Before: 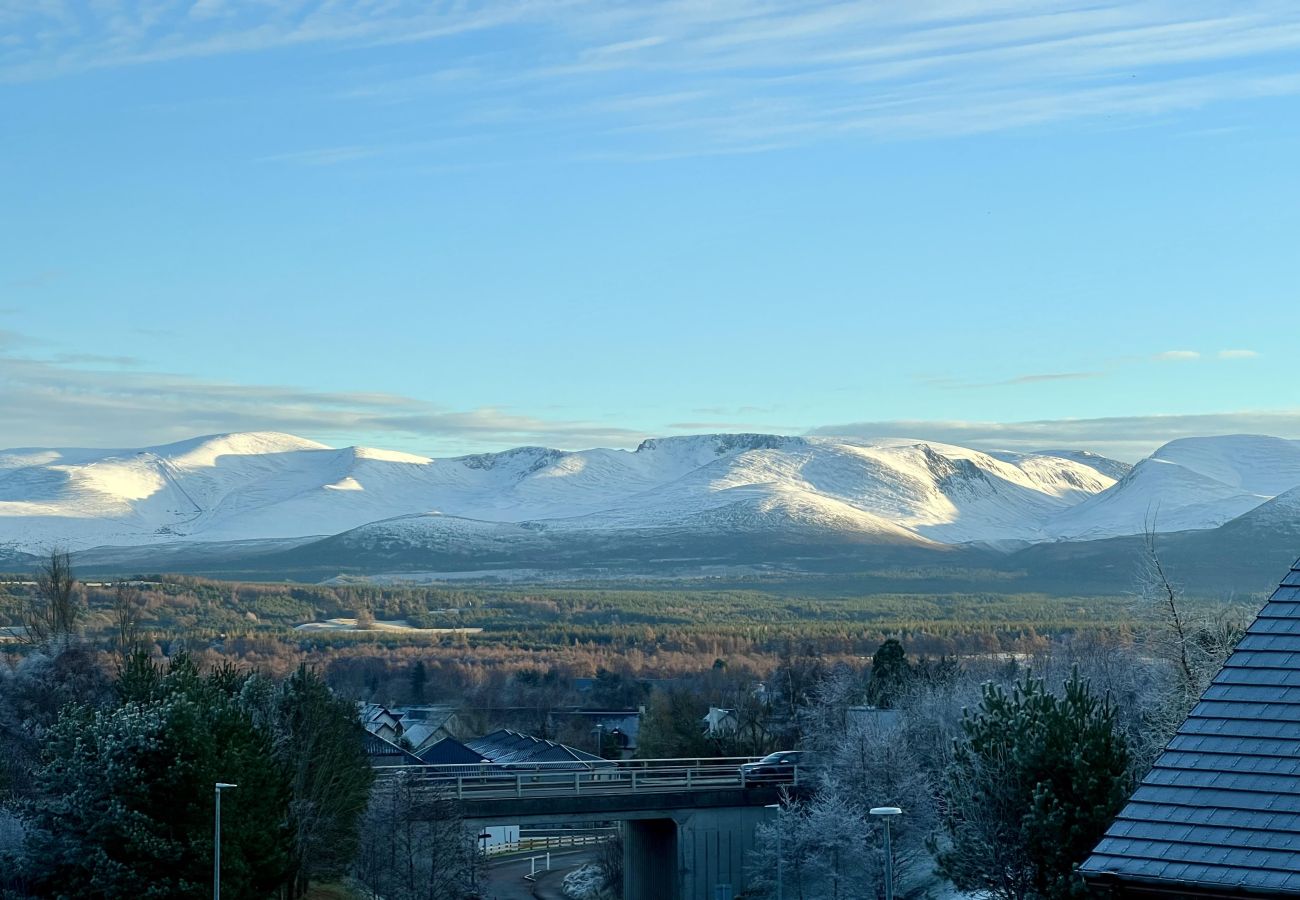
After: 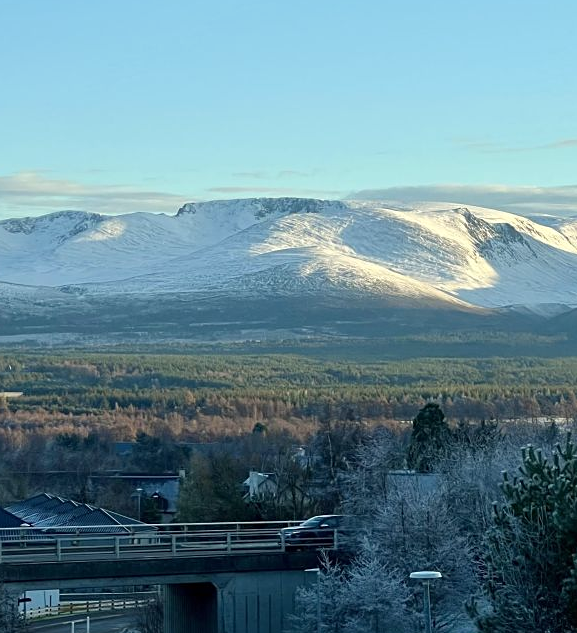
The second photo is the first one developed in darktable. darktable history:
sharpen: amount 0.2
white balance: red 1.009, blue 0.985
crop: left 35.432%, top 26.233%, right 20.145%, bottom 3.432%
